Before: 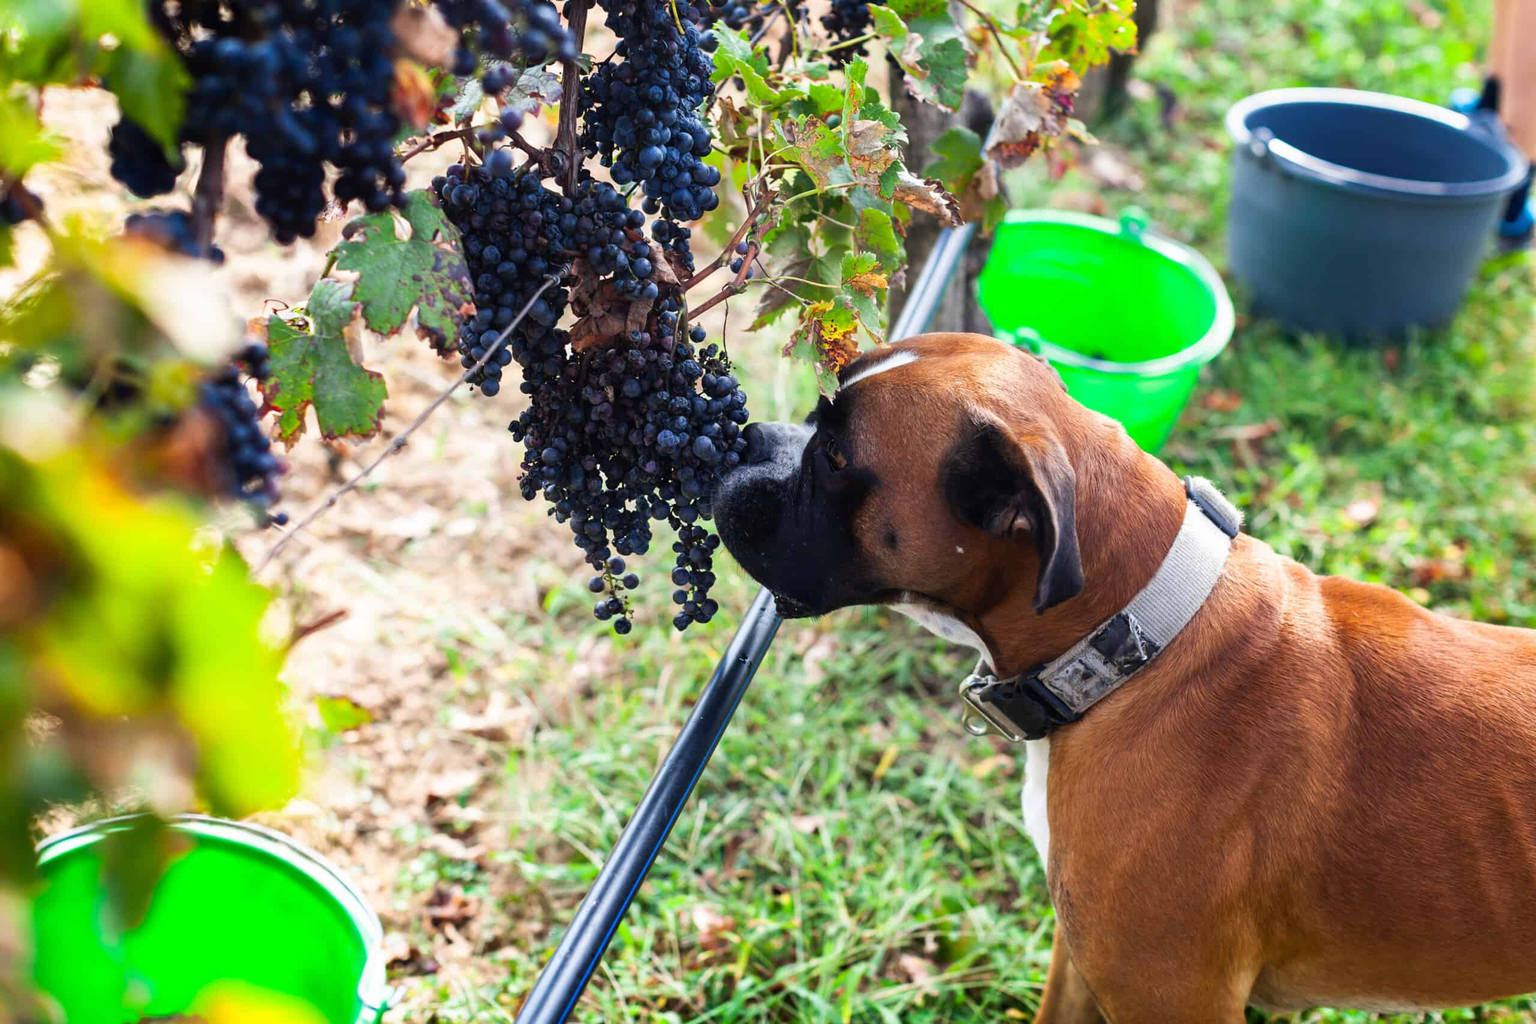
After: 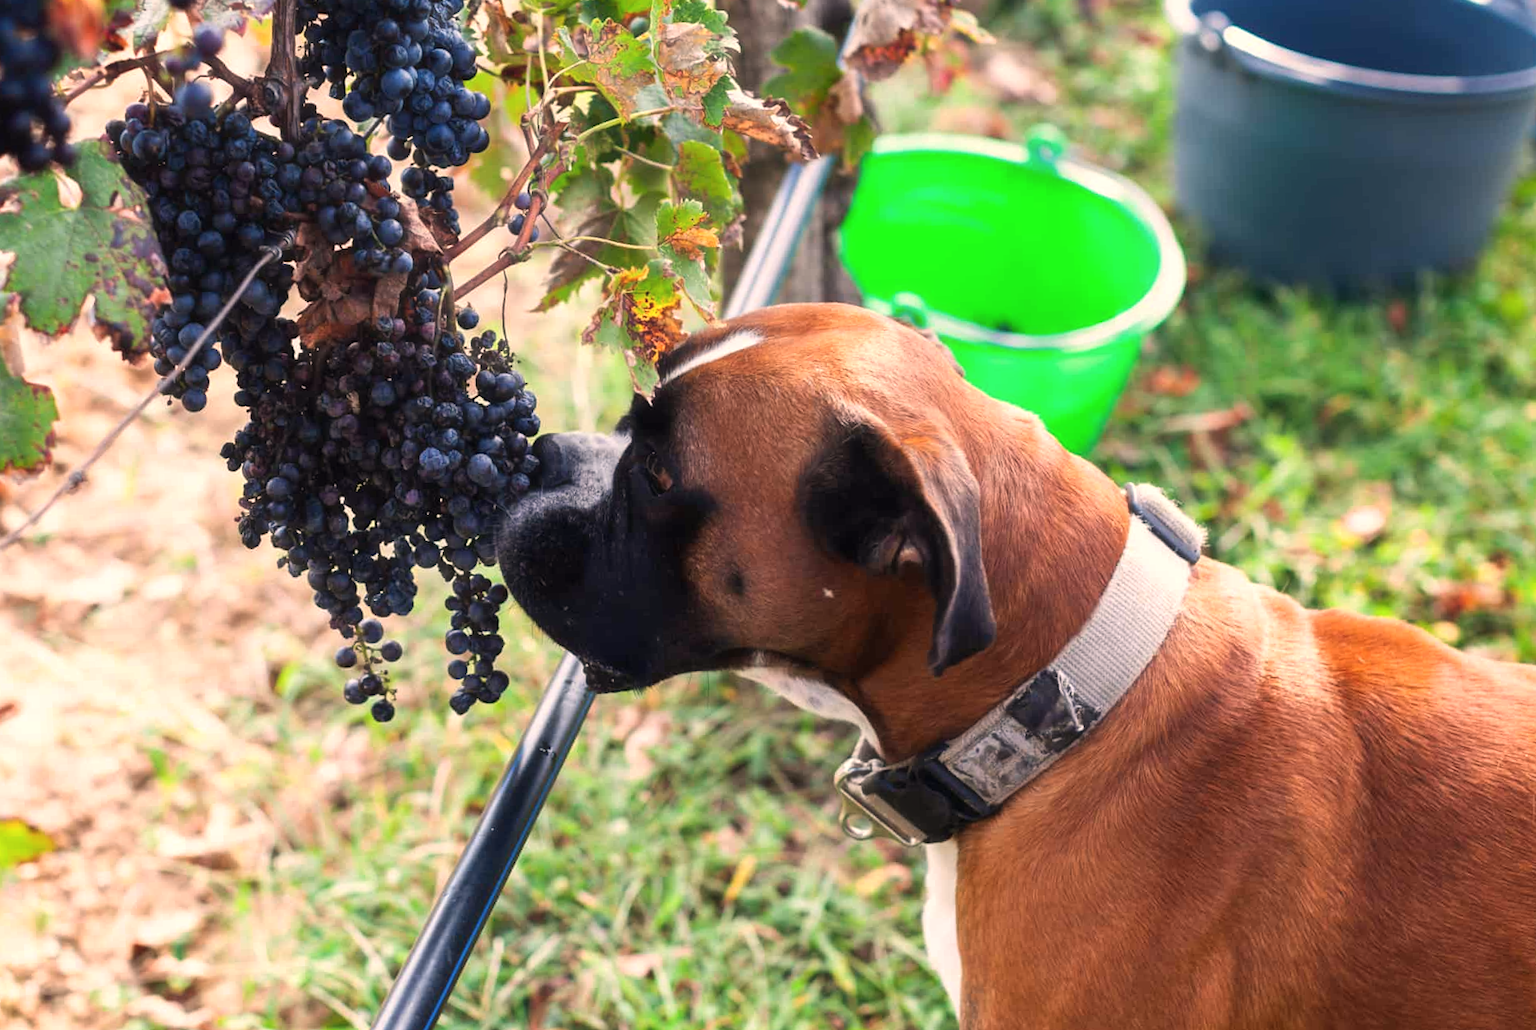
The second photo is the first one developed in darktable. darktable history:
crop and rotate: left 20.74%, top 7.912%, right 0.375%, bottom 13.378%
rotate and perspective: rotation -2.12°, lens shift (vertical) 0.009, lens shift (horizontal) -0.008, automatic cropping original format, crop left 0.036, crop right 0.964, crop top 0.05, crop bottom 0.959
white balance: red 1.127, blue 0.943
haze removal: strength -0.1, adaptive false
